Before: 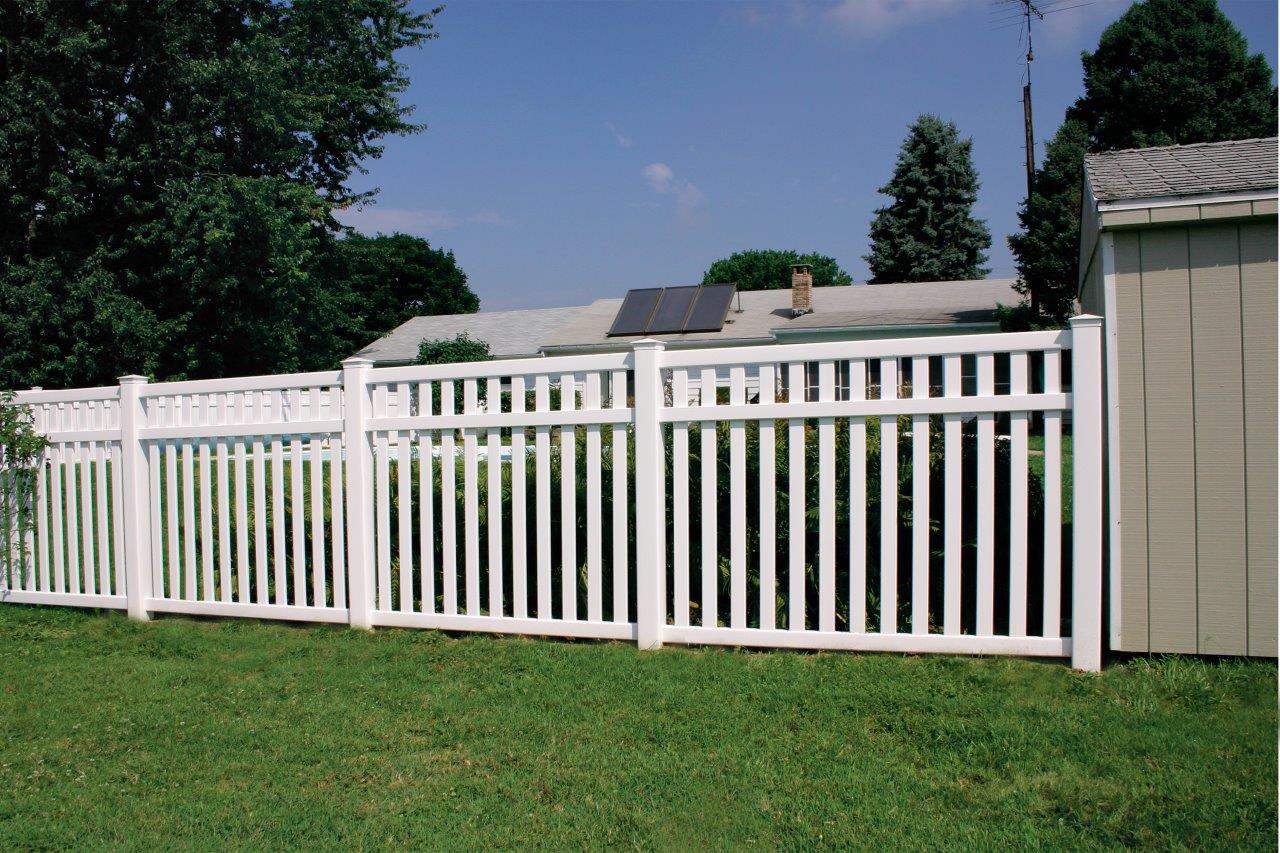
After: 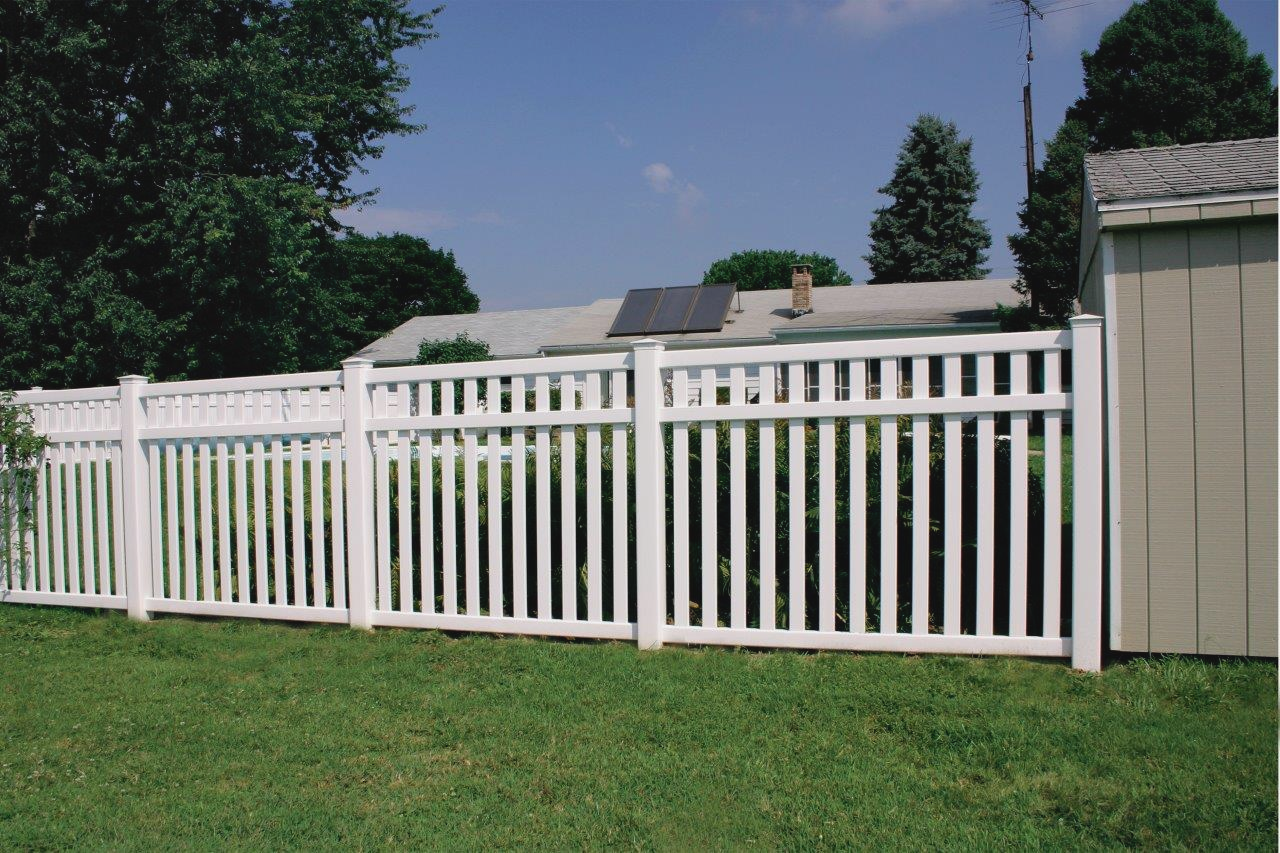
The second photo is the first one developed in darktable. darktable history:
contrast brightness saturation: contrast -0.09, saturation -0.098
